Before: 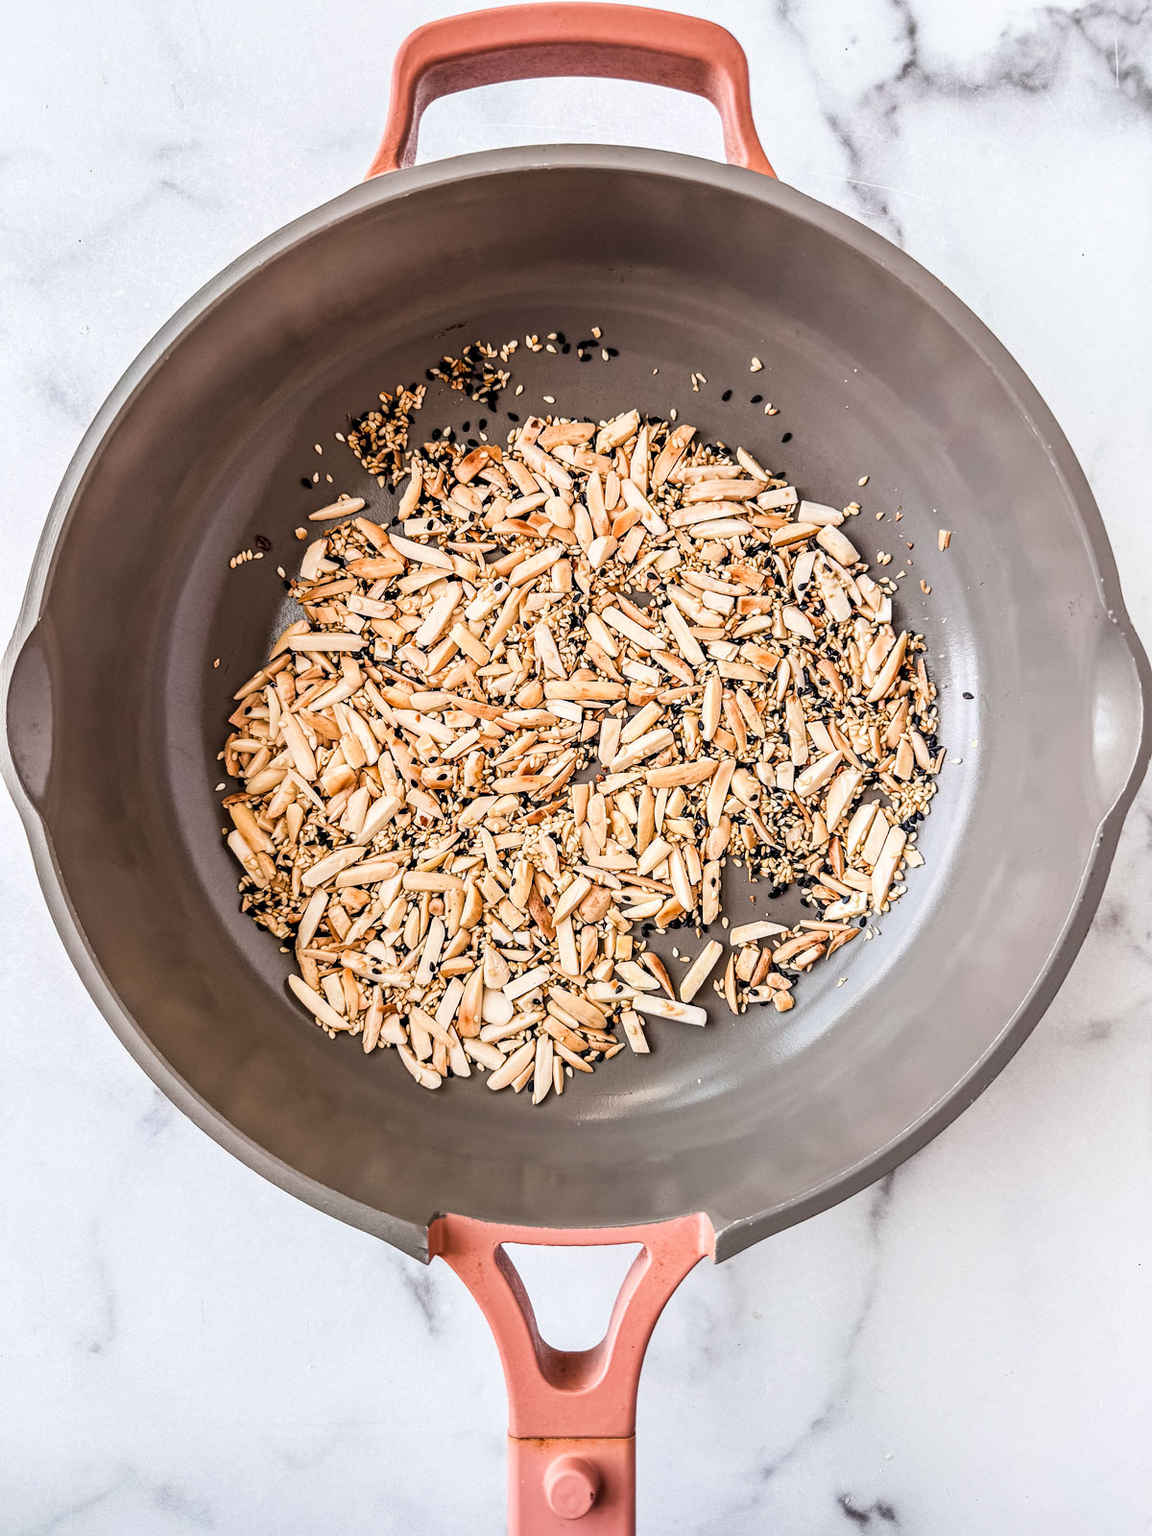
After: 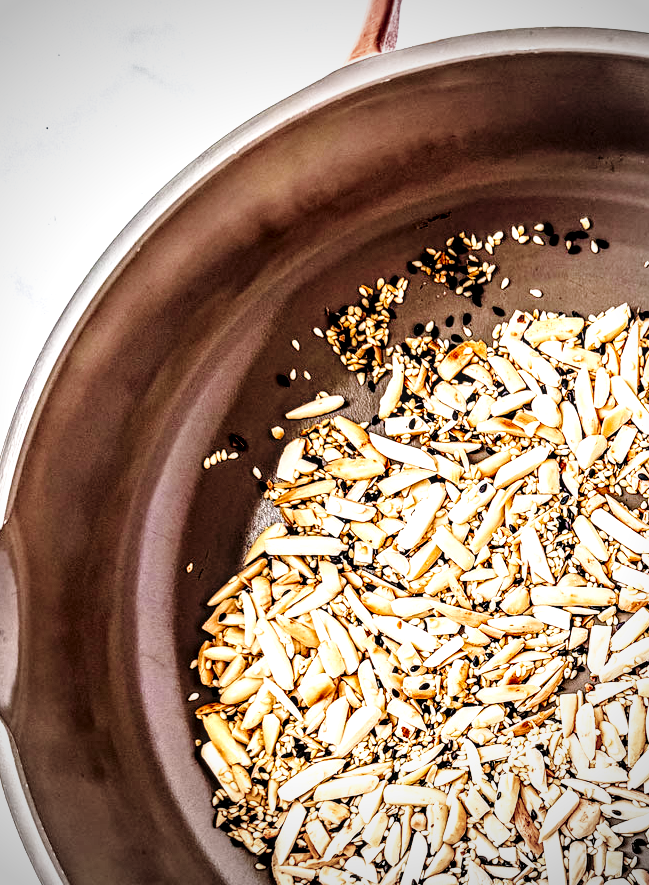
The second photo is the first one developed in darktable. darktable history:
local contrast: highlights 63%, shadows 54%, detail 168%, midtone range 0.518
base curve: curves: ch0 [(0, 0) (0.04, 0.03) (0.133, 0.232) (0.448, 0.748) (0.843, 0.968) (1, 1)], preserve colors none
color zones: curves: ch0 [(0, 0.5) (0.143, 0.5) (0.286, 0.5) (0.429, 0.5) (0.571, 0.5) (0.714, 0.476) (0.857, 0.5) (1, 0.5)]; ch2 [(0, 0.5) (0.143, 0.5) (0.286, 0.5) (0.429, 0.5) (0.571, 0.5) (0.714, 0.487) (0.857, 0.5) (1, 0.5)]
vignetting: fall-off start 71.41%
velvia: on, module defaults
color balance rgb: perceptual saturation grading › global saturation 0.51%
crop and rotate: left 3.02%, top 7.71%, right 42.893%, bottom 36.937%
